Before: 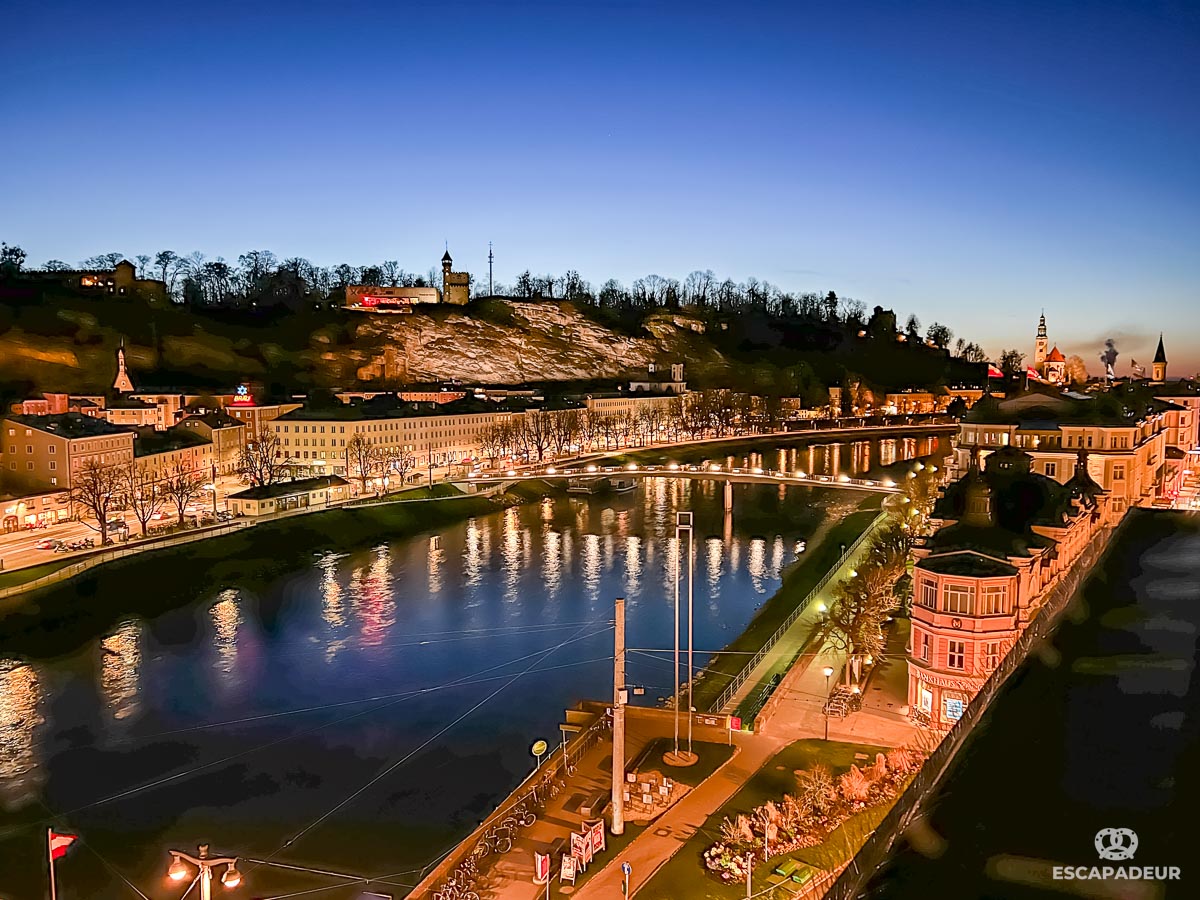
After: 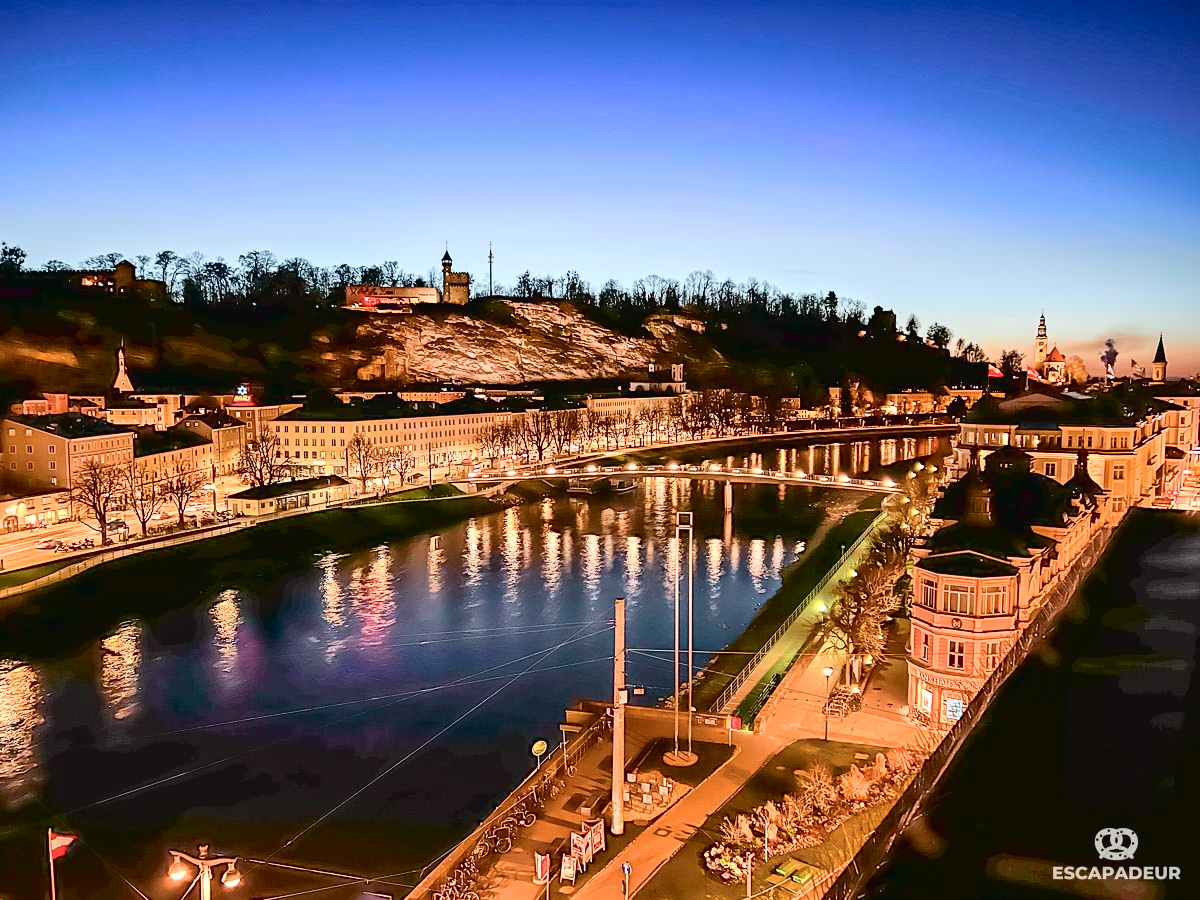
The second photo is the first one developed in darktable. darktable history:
tone curve: curves: ch0 [(0, 0.023) (0.087, 0.065) (0.184, 0.168) (0.45, 0.54) (0.57, 0.683) (0.722, 0.825) (0.877, 0.948) (1, 1)]; ch1 [(0, 0) (0.388, 0.369) (0.44, 0.44) (0.489, 0.481) (0.534, 0.561) (0.657, 0.659) (1, 1)]; ch2 [(0, 0) (0.353, 0.317) (0.408, 0.427) (0.472, 0.46) (0.5, 0.496) (0.537, 0.534) (0.576, 0.592) (0.625, 0.631) (1, 1)], color space Lab, independent channels, preserve colors none
color balance rgb: power › chroma 0.657%, power › hue 60°, perceptual saturation grading › global saturation -0.127%, global vibrance 15.143%
